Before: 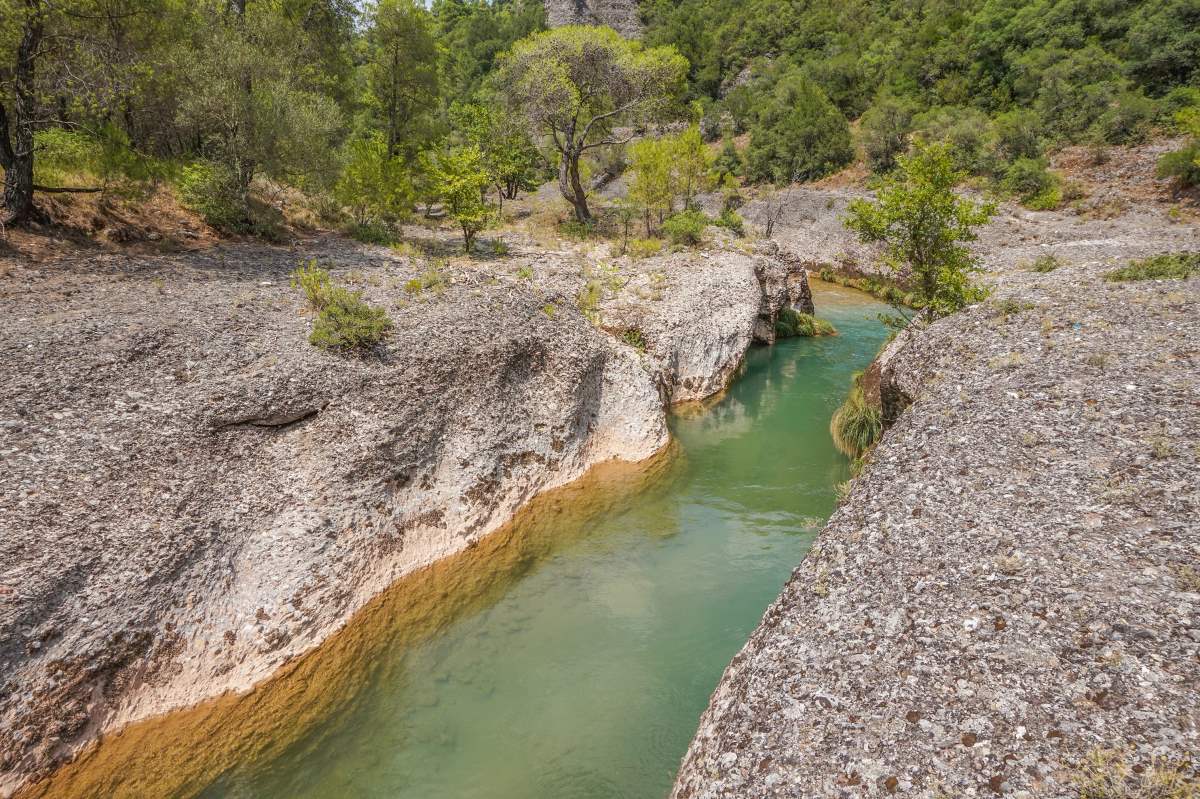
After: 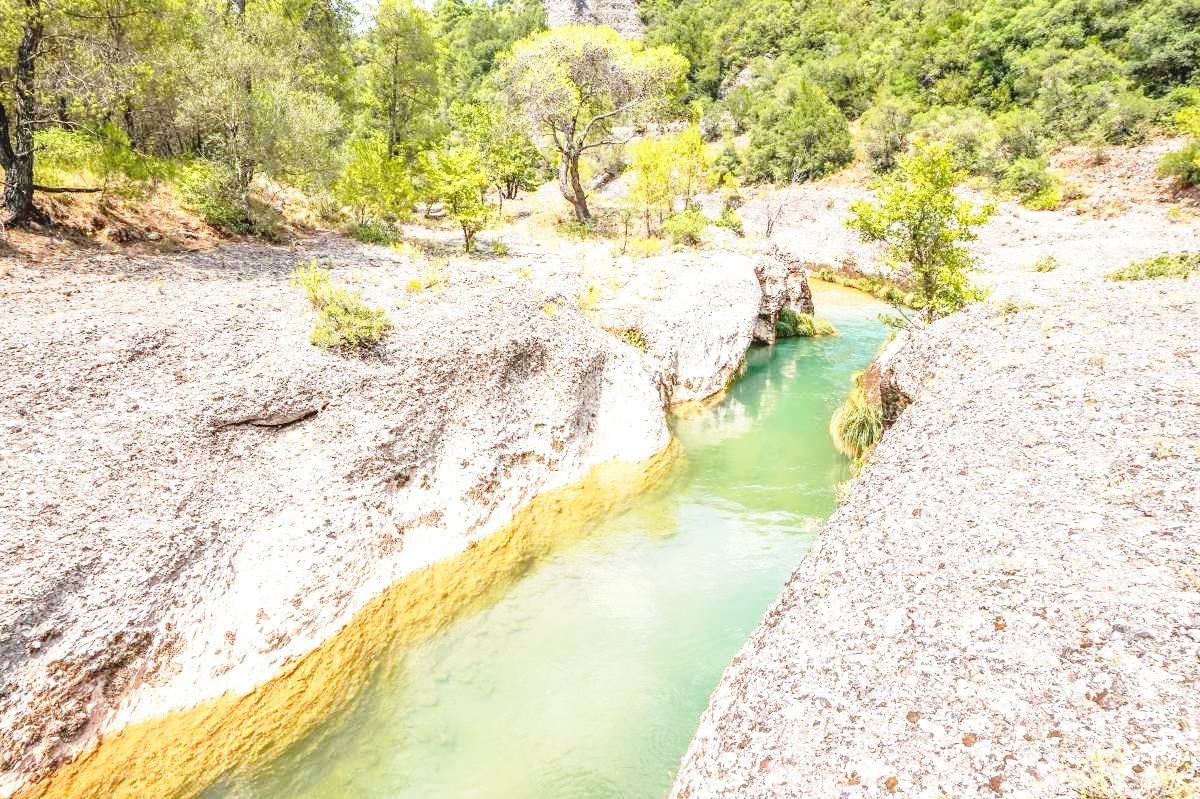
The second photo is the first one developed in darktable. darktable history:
exposure: black level correction 0, exposure 1.2 EV, compensate exposure bias true, compensate highlight preservation false
base curve: curves: ch0 [(0, 0) (0.028, 0.03) (0.121, 0.232) (0.46, 0.748) (0.859, 0.968) (1, 1)], preserve colors none
